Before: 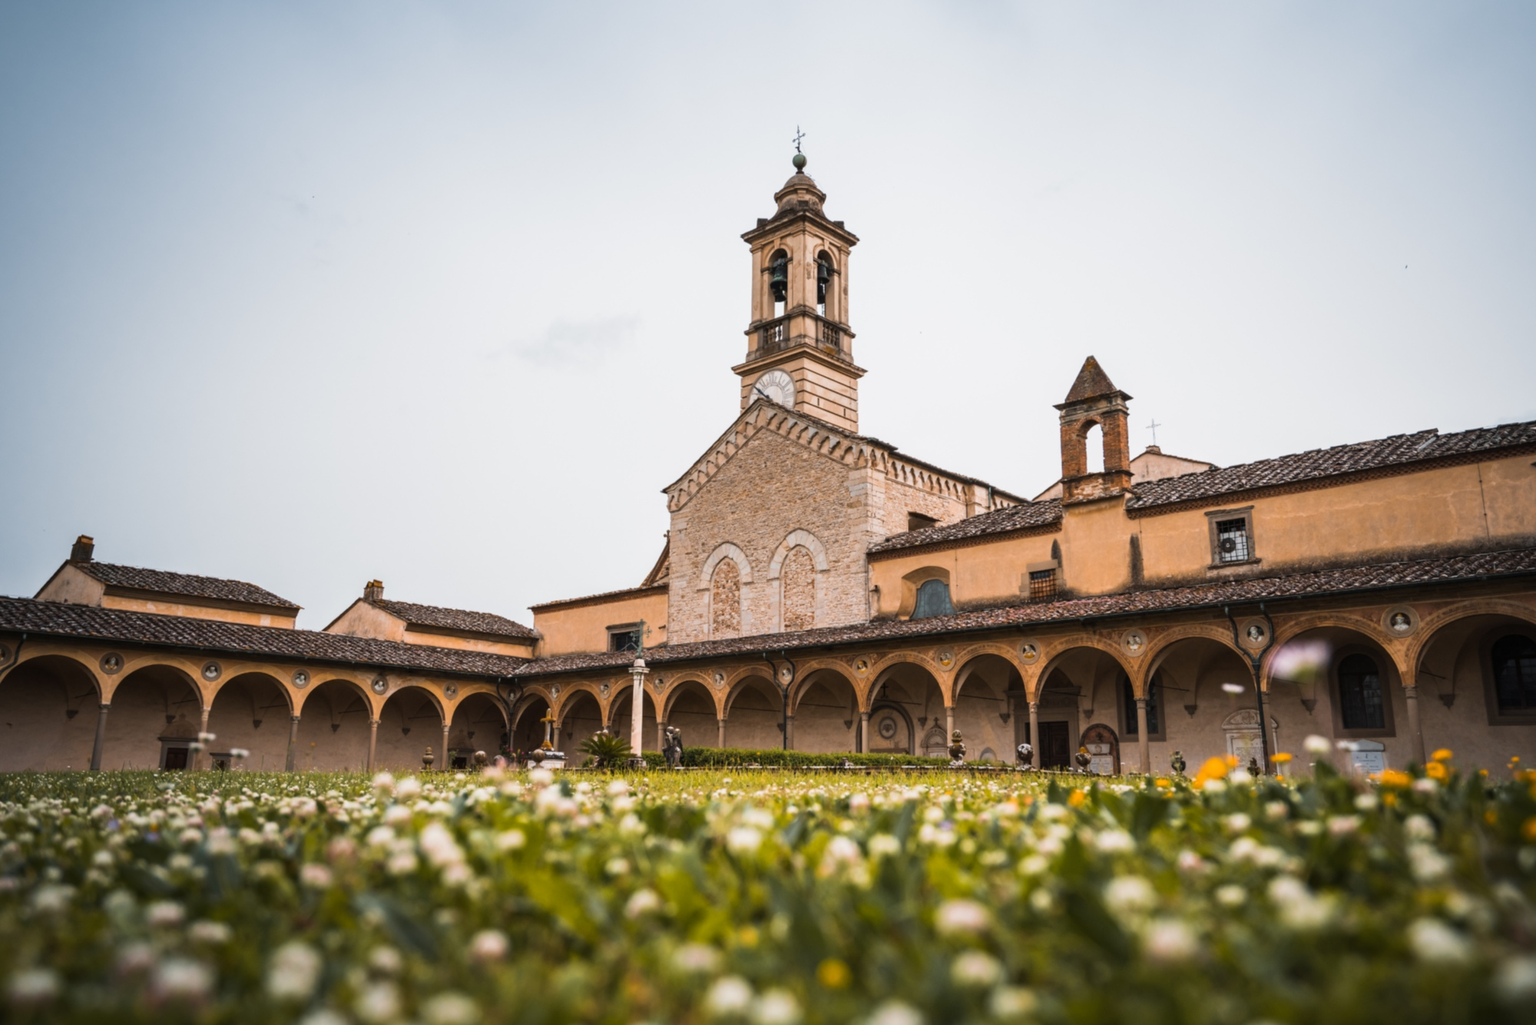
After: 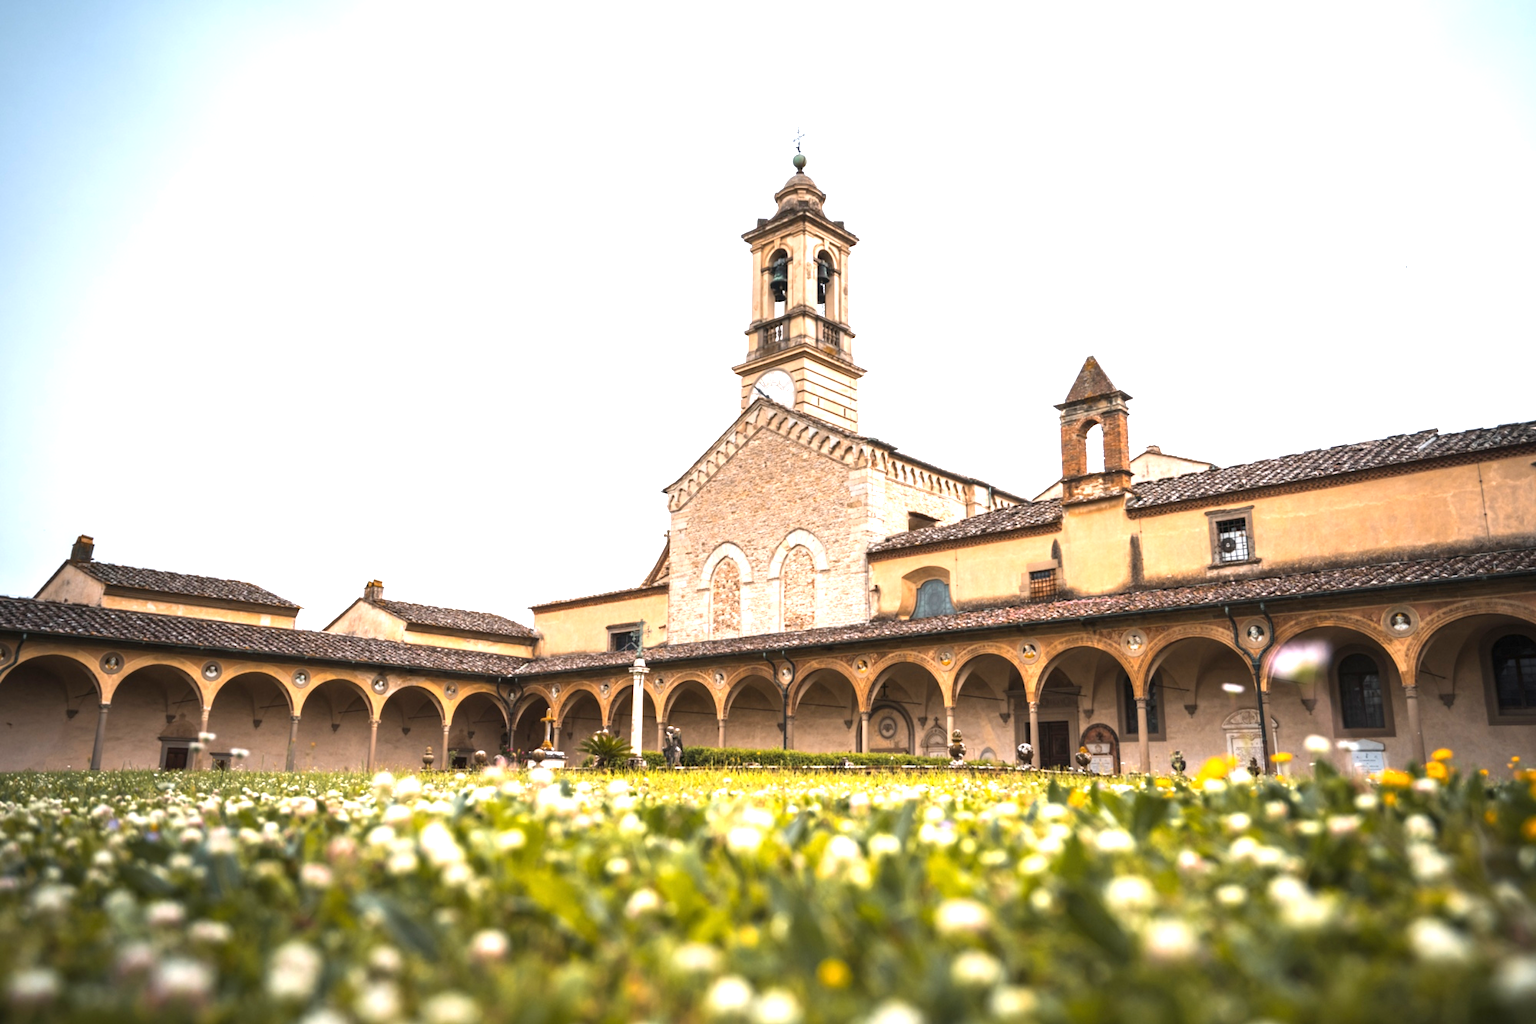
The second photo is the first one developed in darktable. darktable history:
exposure: exposure 1.203 EV, compensate highlight preservation false
